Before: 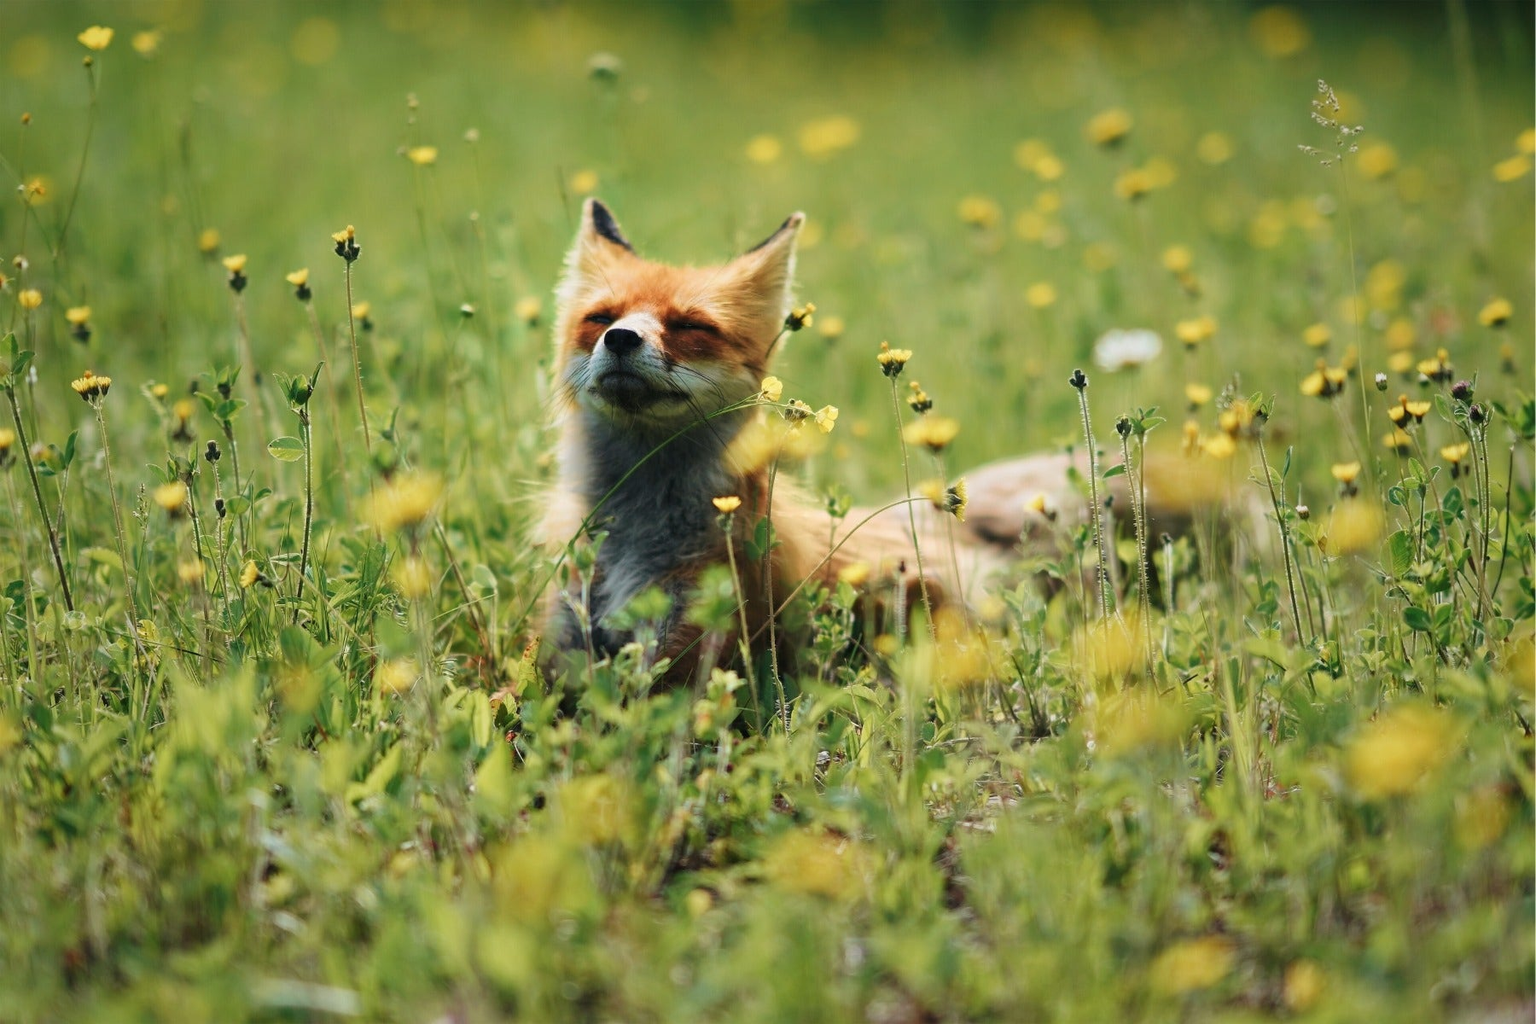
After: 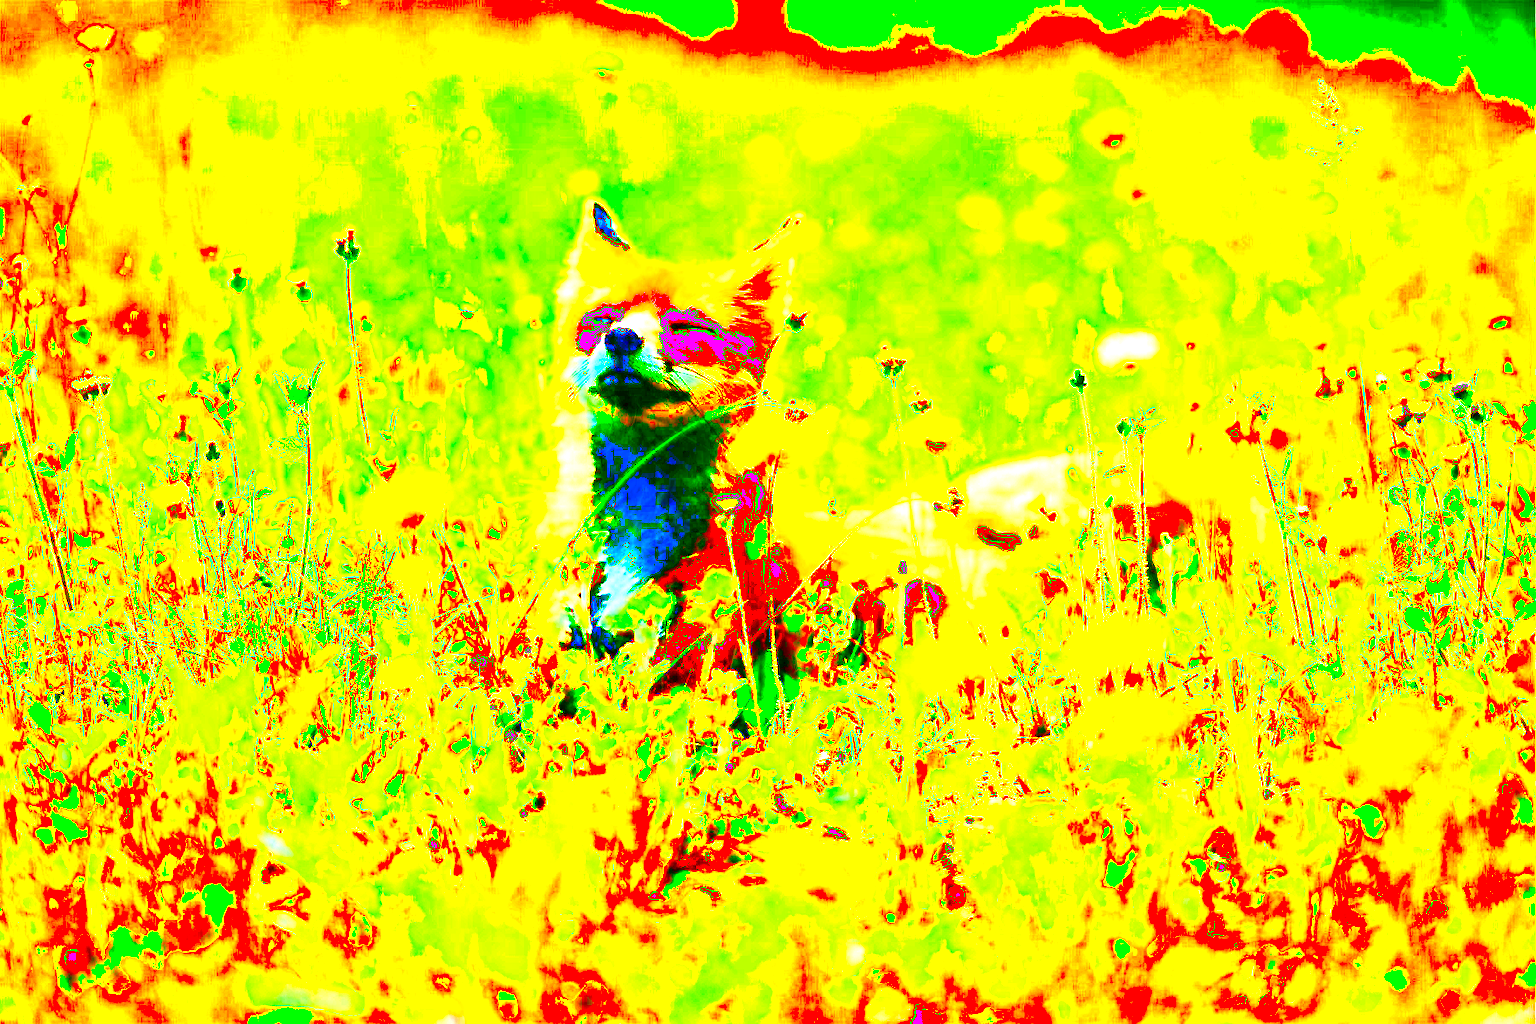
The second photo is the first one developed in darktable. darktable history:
contrast brightness saturation: contrast 0.201, brightness 0.169, saturation 0.226
tone curve: curves: ch0 [(0, 0) (0.004, 0) (0.133, 0.071) (0.325, 0.456) (0.832, 0.957) (1, 1)], color space Lab, independent channels, preserve colors none
exposure: black level correction 0.099, exposure 2.944 EV, compensate exposure bias true, compensate highlight preservation false
sharpen: on, module defaults
